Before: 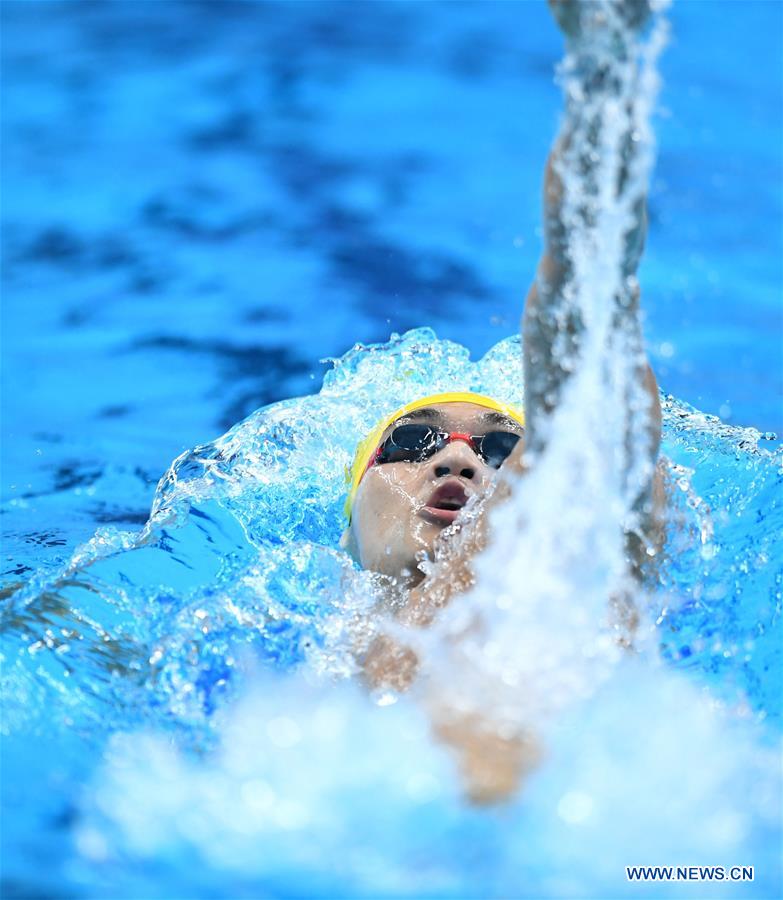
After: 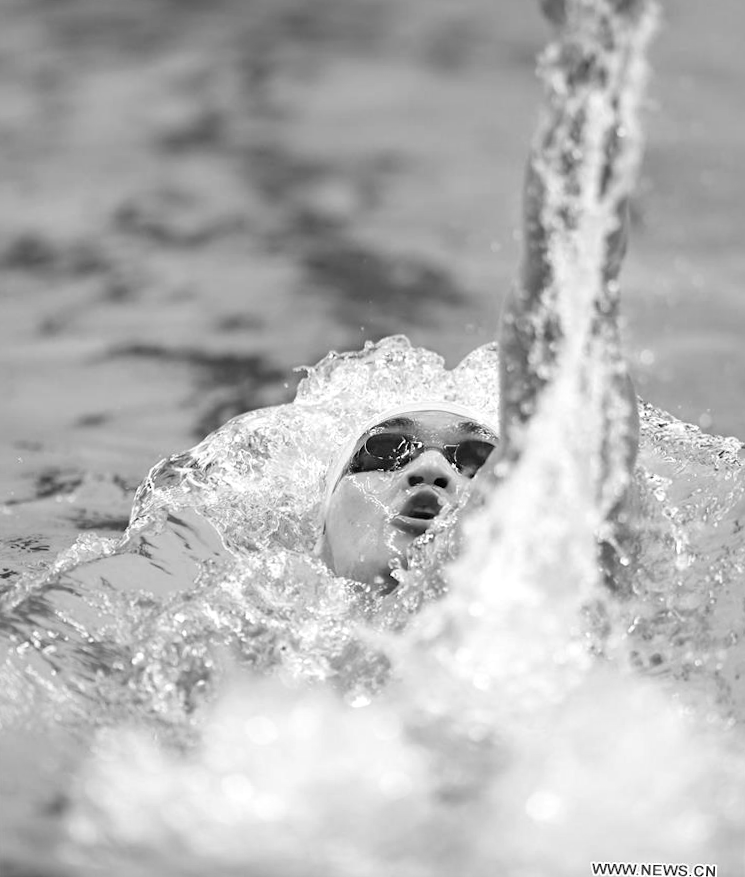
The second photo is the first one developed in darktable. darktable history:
exposure: exposure 0.127 EV, compensate highlight preservation false
rotate and perspective: rotation 0.074°, lens shift (vertical) 0.096, lens shift (horizontal) -0.041, crop left 0.043, crop right 0.952, crop top 0.024, crop bottom 0.979
monochrome: on, module defaults
